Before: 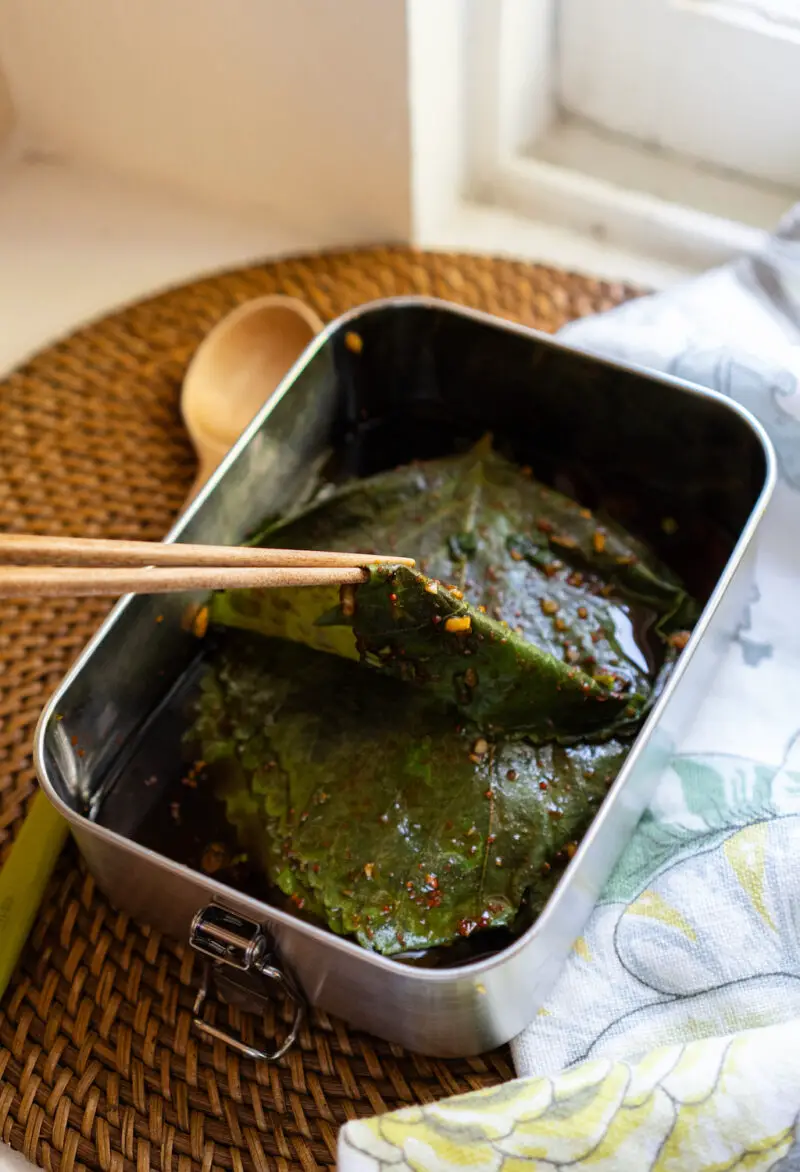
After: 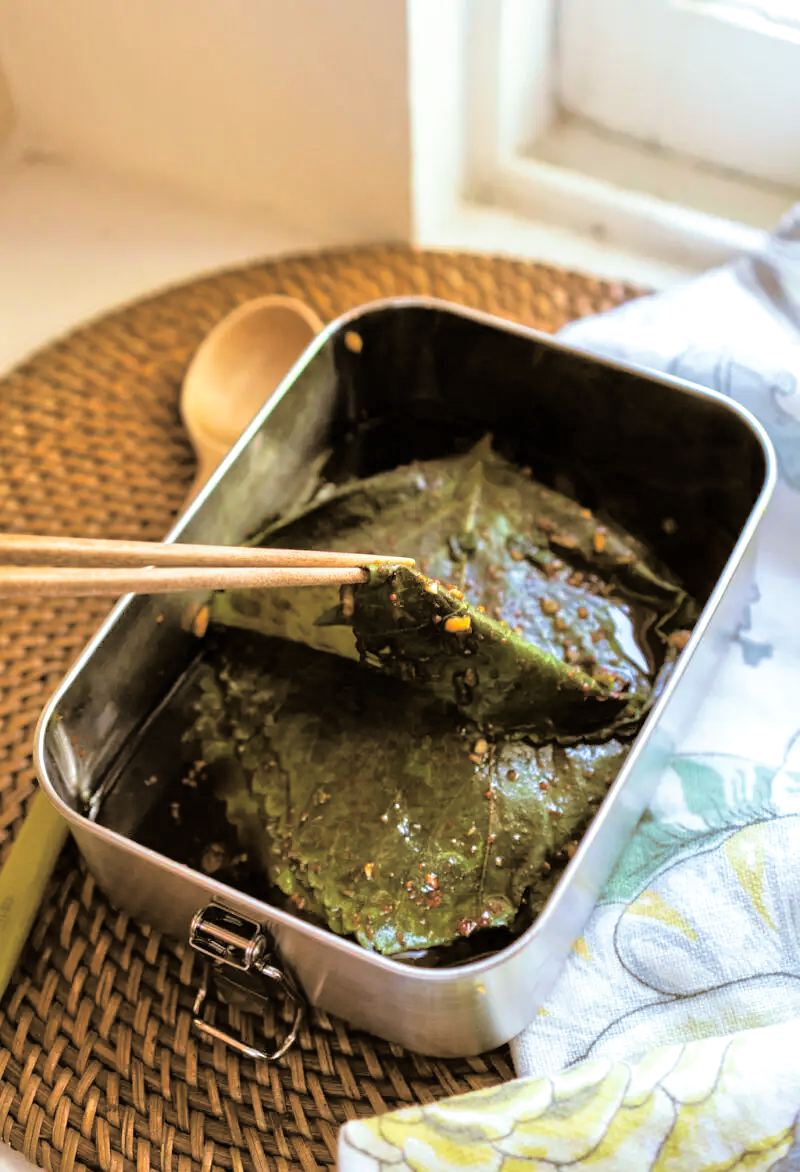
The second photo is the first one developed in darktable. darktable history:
tone equalizer: -7 EV 0.15 EV, -6 EV 0.6 EV, -5 EV 1.15 EV, -4 EV 1.33 EV, -3 EV 1.15 EV, -2 EV 0.6 EV, -1 EV 0.15 EV, mask exposure compensation -0.5 EV
exposure: exposure 0.128 EV, compensate highlight preservation false
velvia: on, module defaults
split-toning: shadows › hue 37.98°, highlights › hue 185.58°, balance -55.261
